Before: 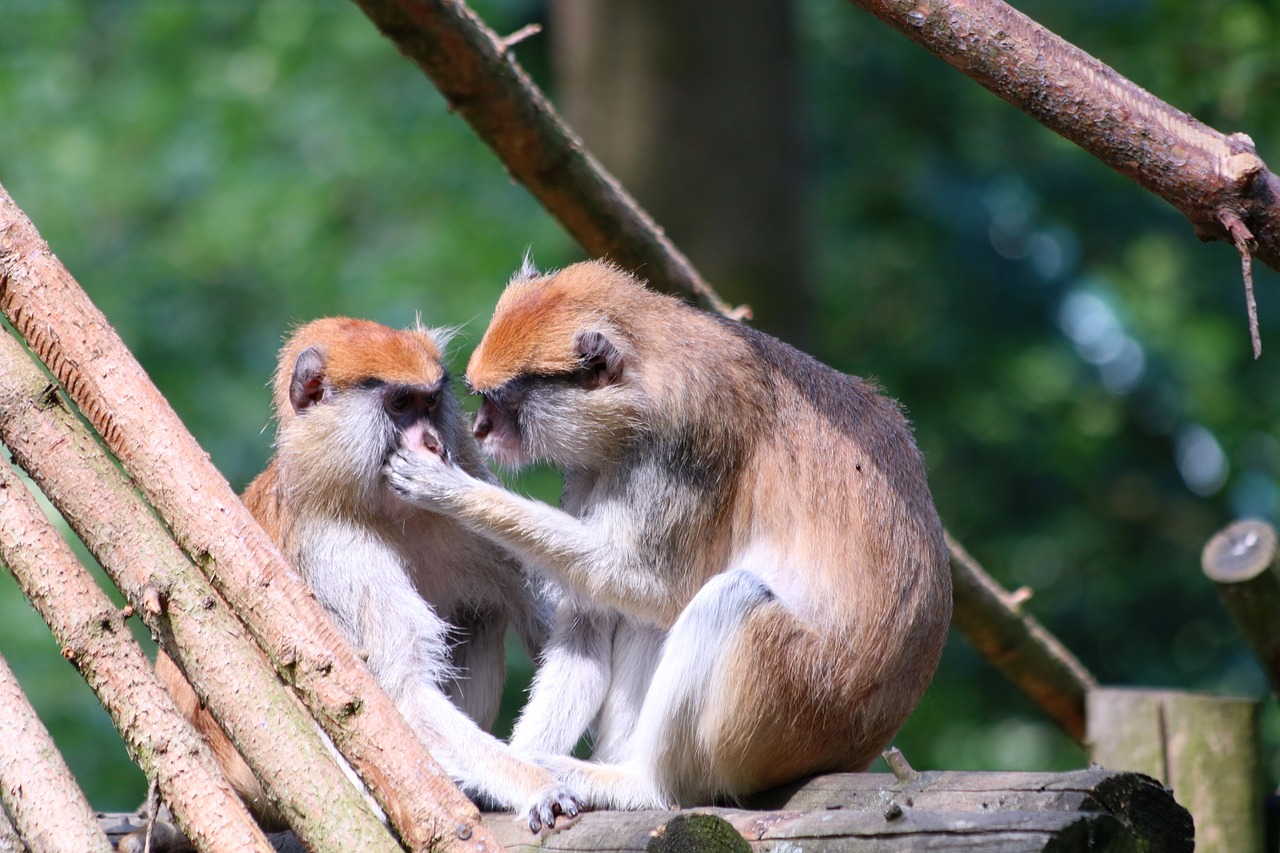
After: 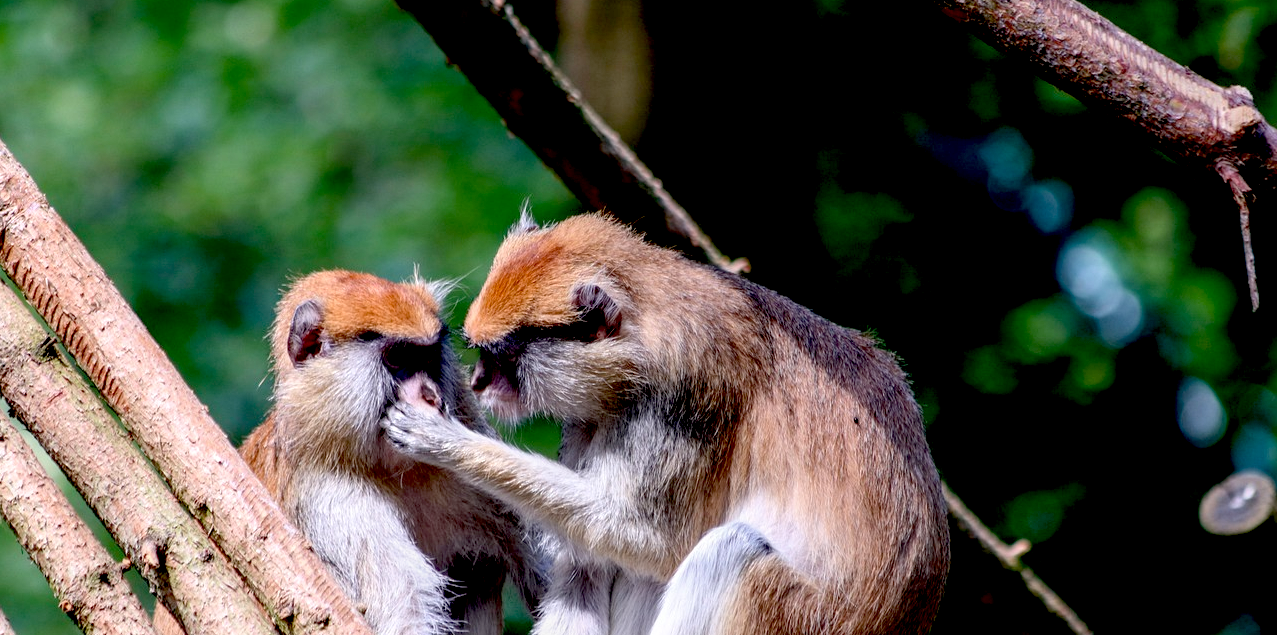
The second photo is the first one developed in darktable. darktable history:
exposure: black level correction 0.048, exposure 0.013 EV, compensate highlight preservation false
local contrast: detail 130%
crop: left 0.205%, top 5.513%, bottom 19.933%
